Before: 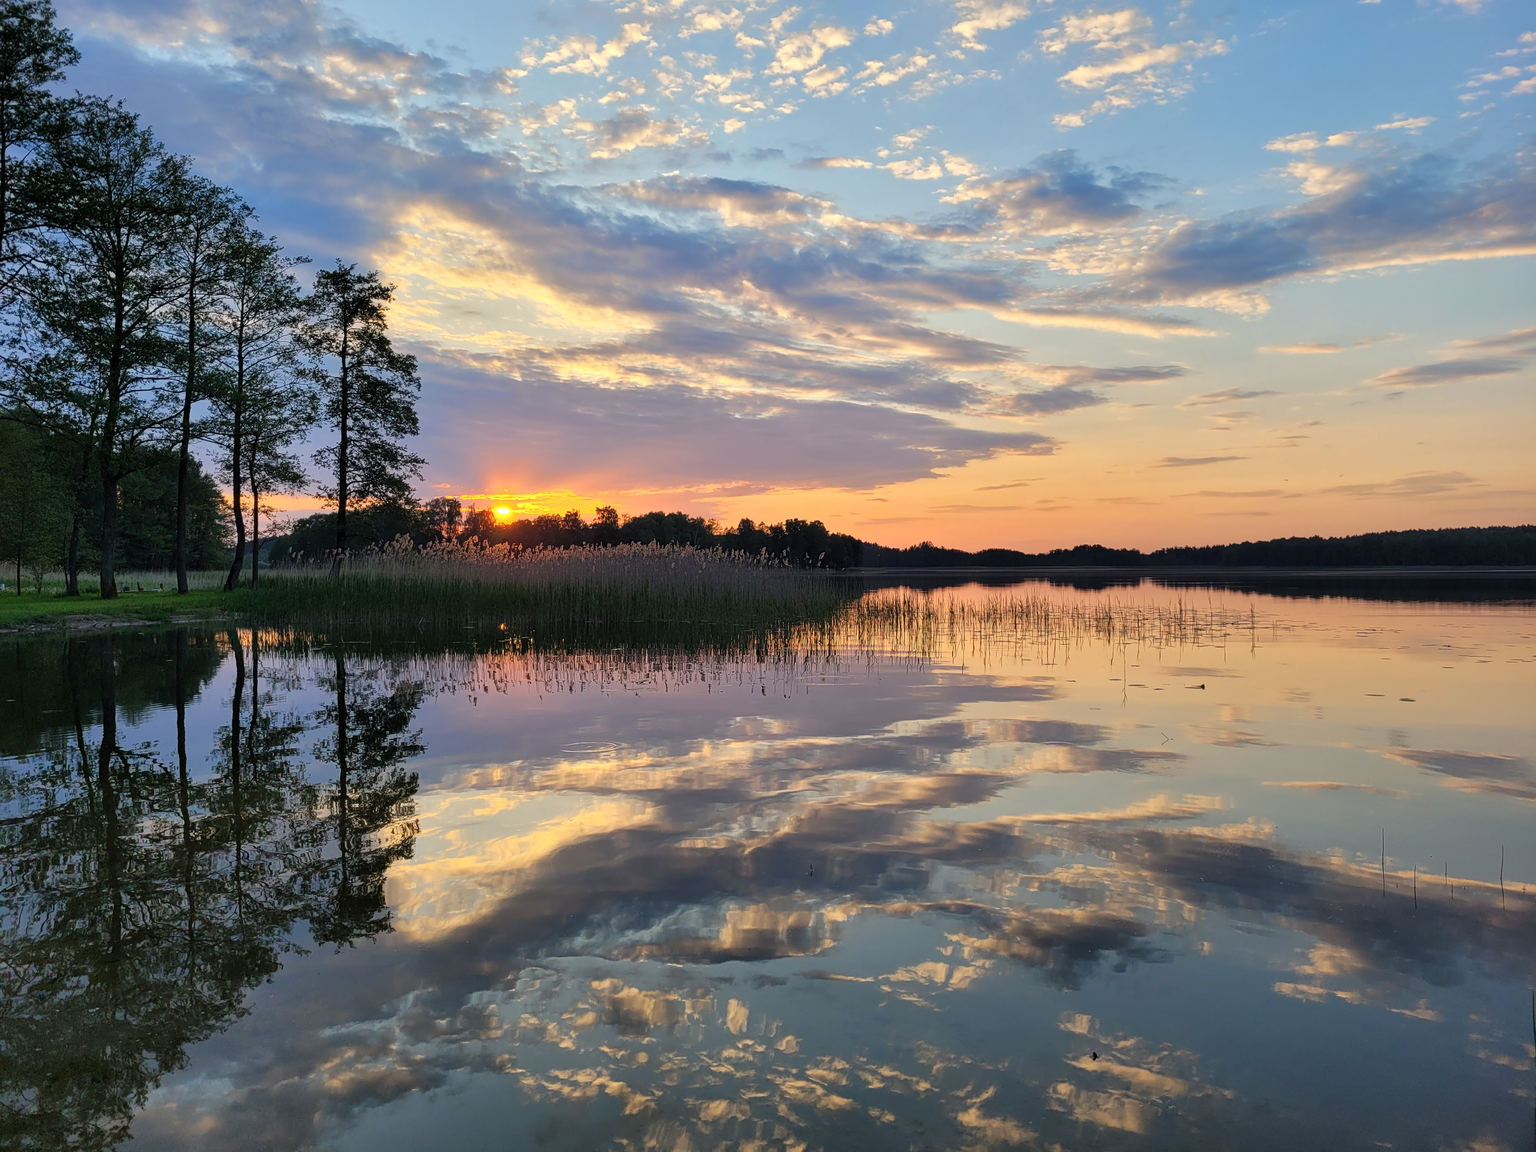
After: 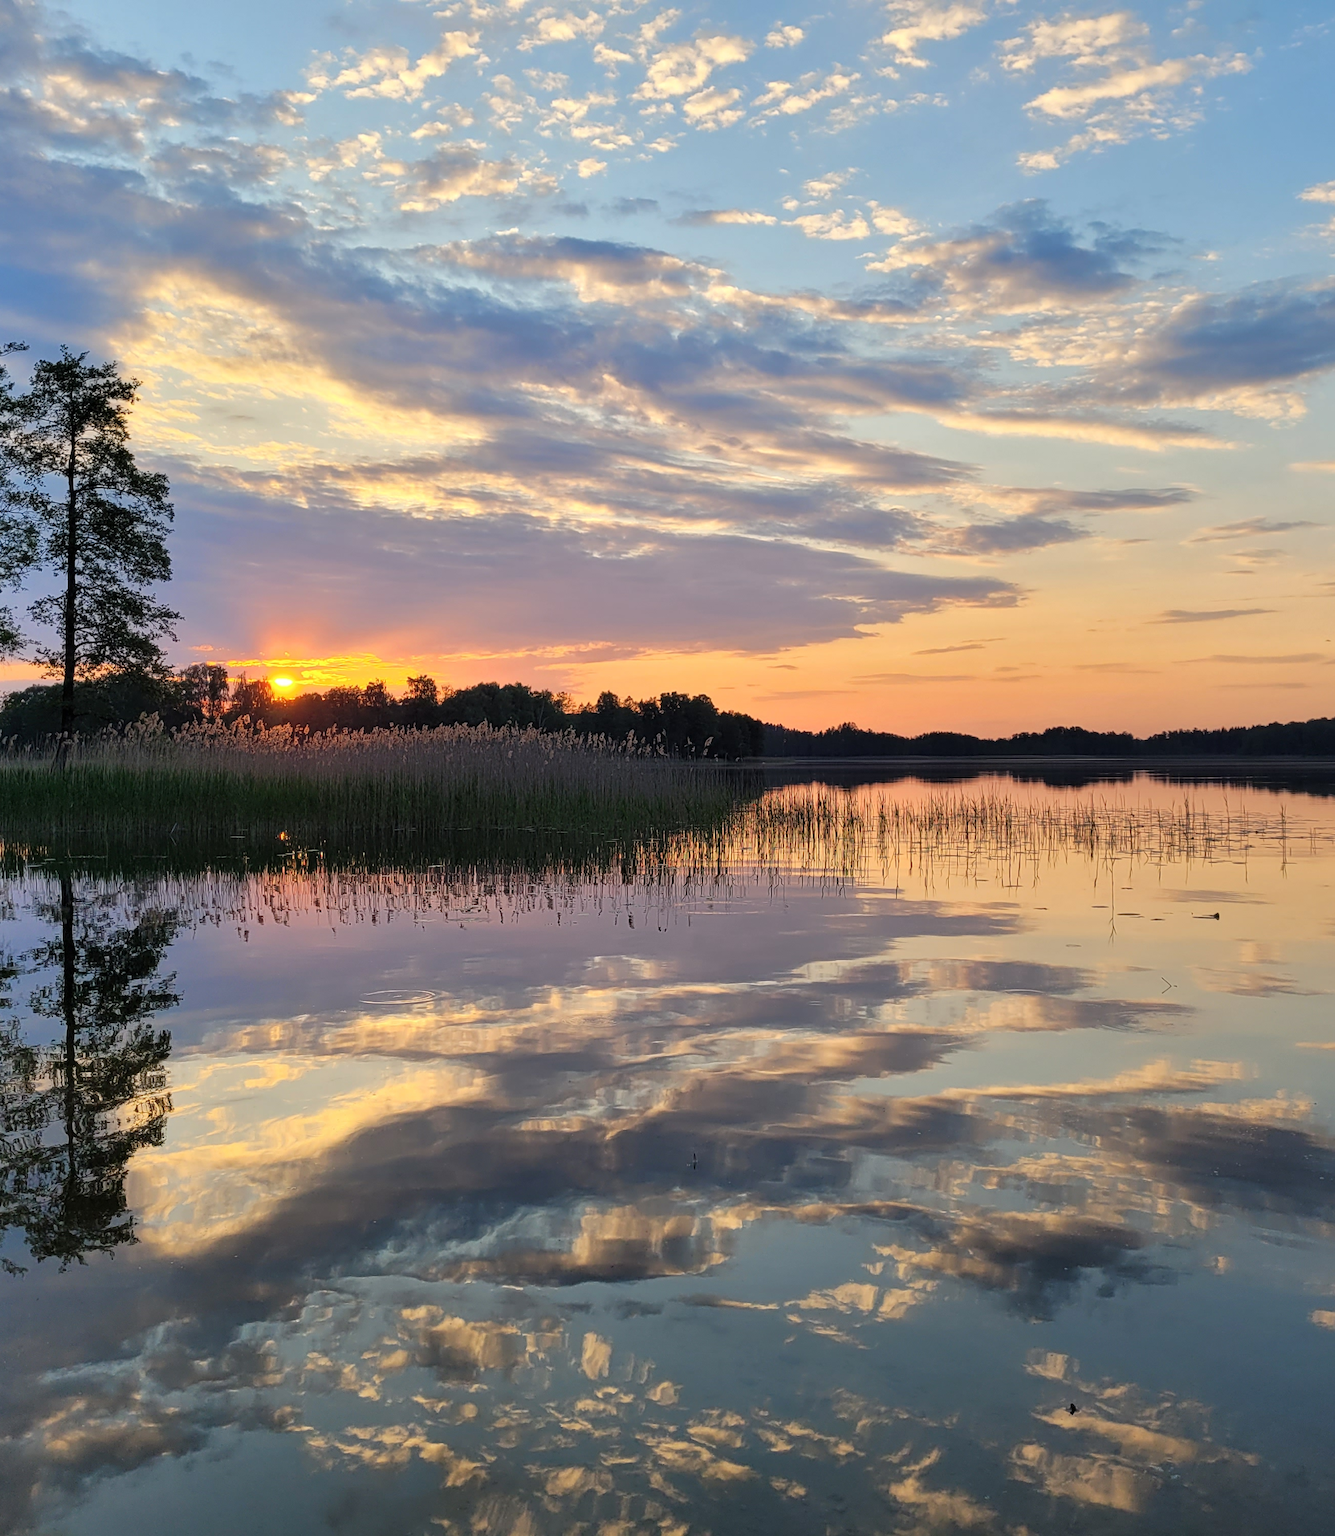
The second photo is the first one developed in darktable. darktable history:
crop and rotate: left 18.925%, right 15.878%
